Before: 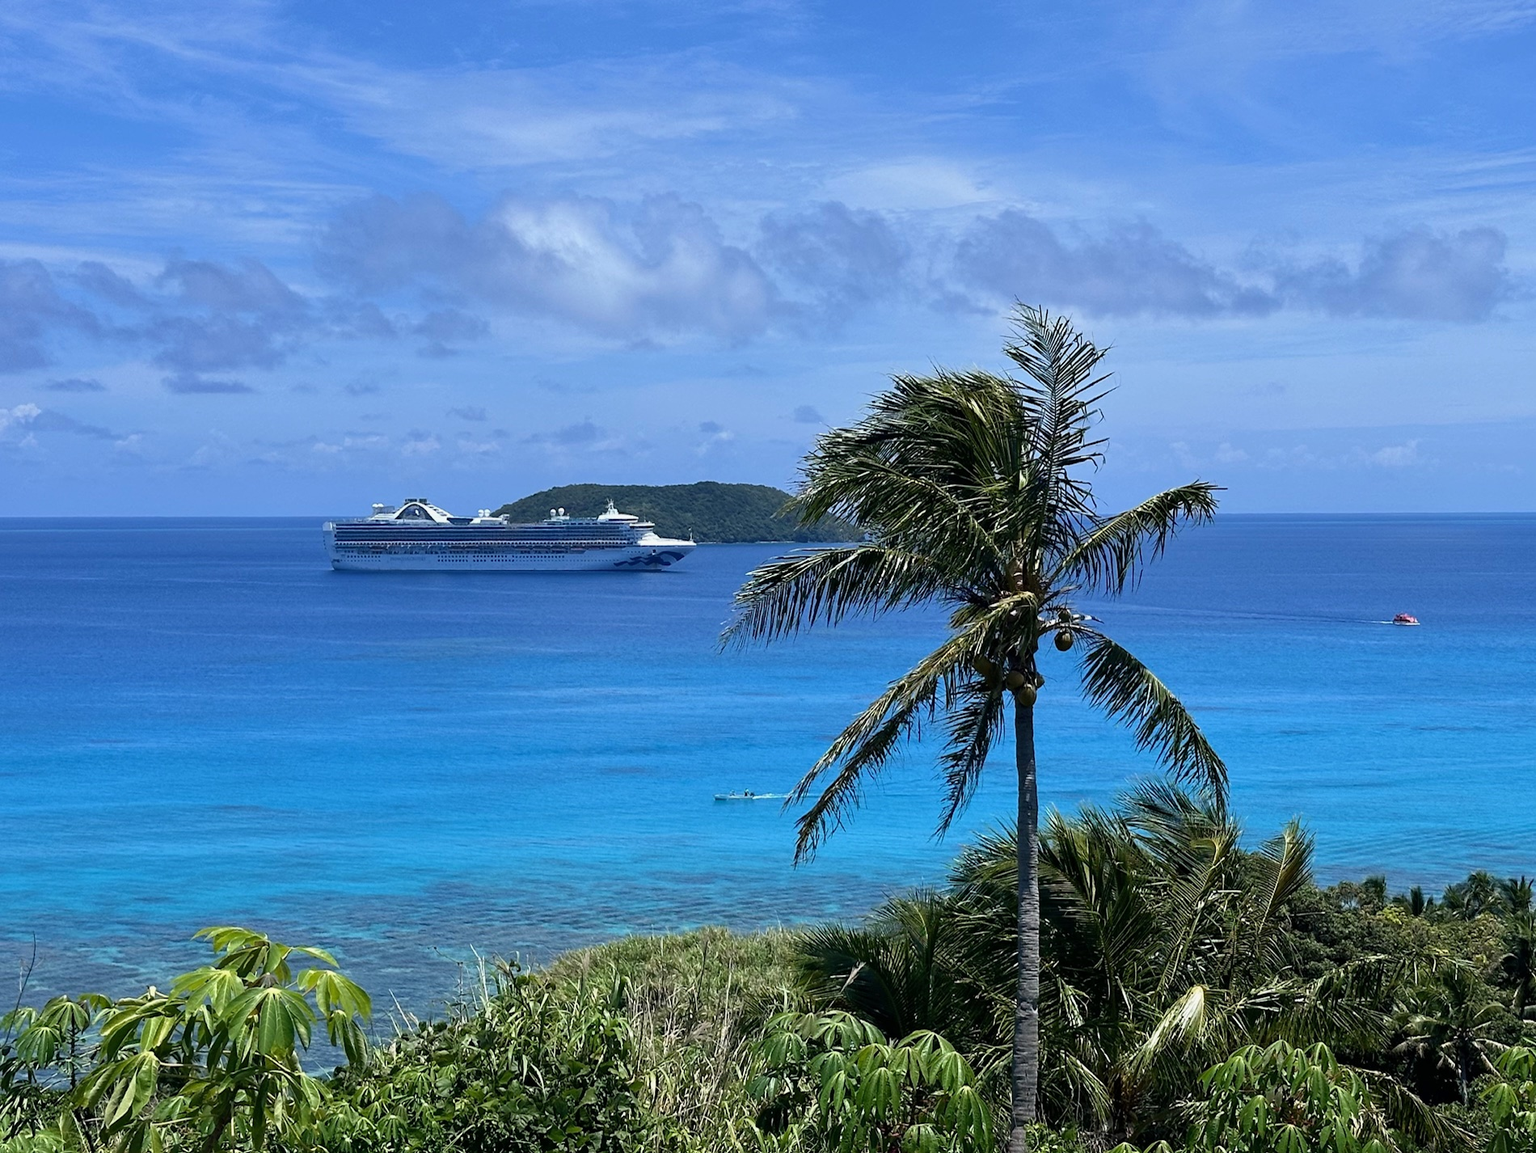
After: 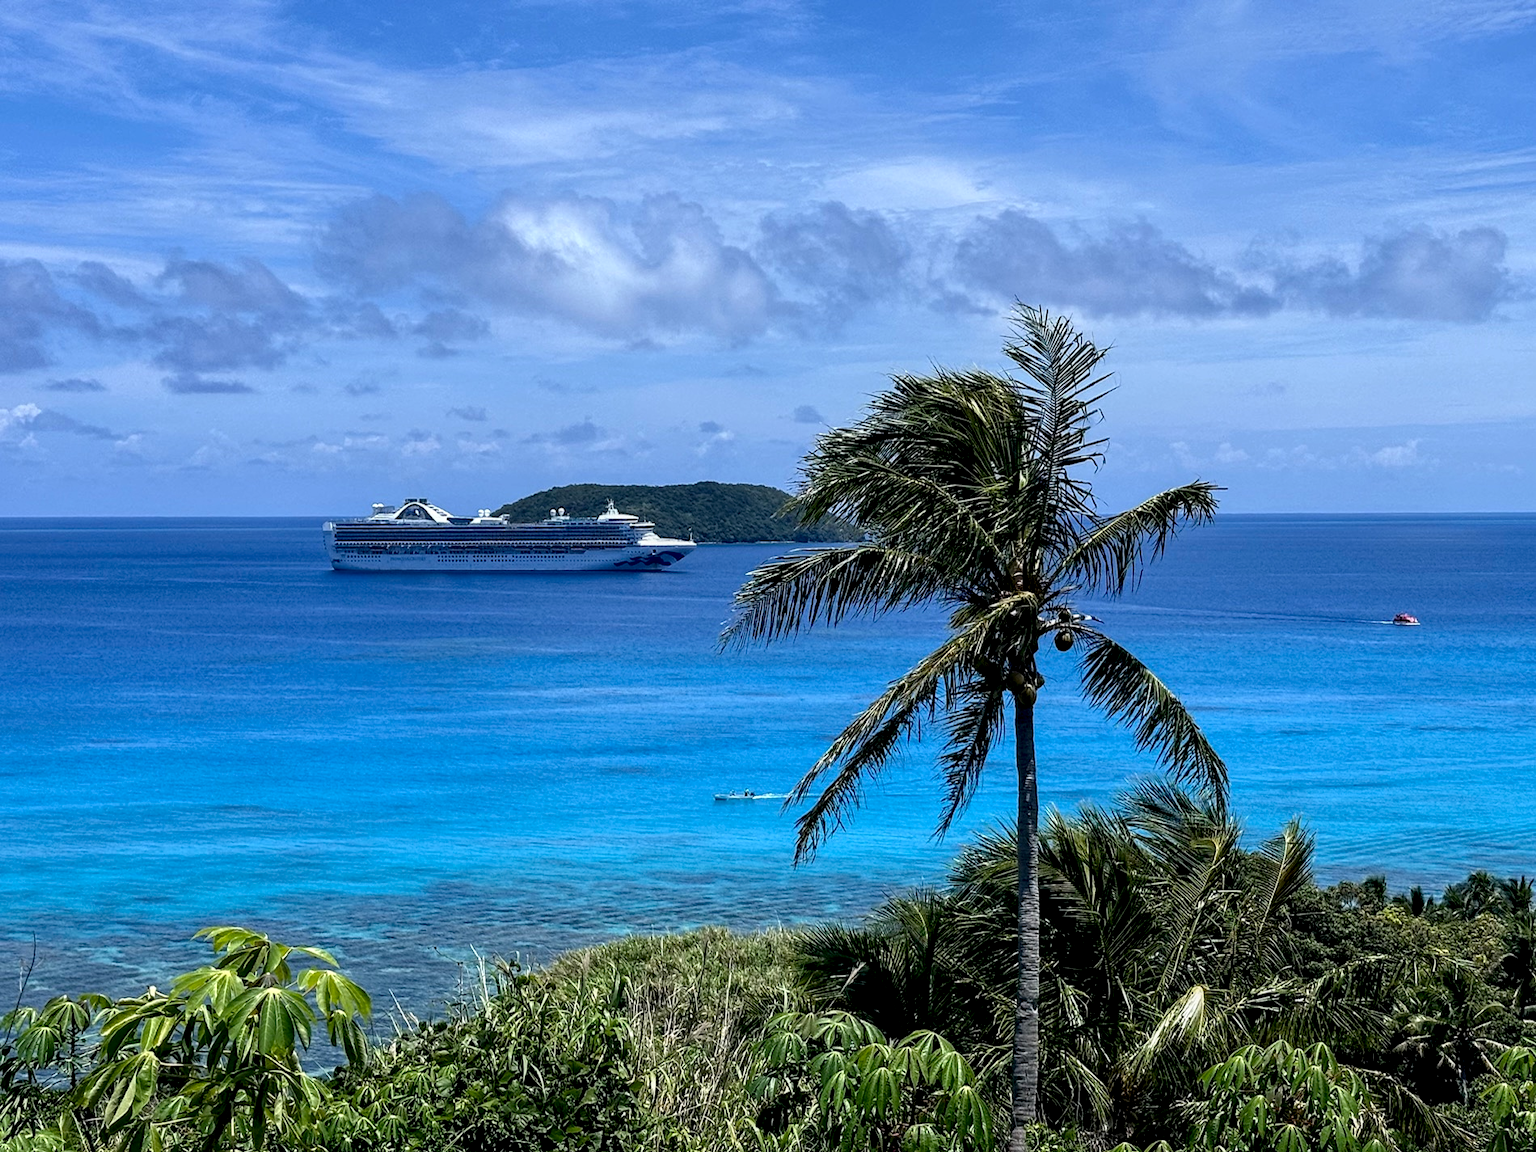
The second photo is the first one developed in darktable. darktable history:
local contrast: highlights 59%, detail 145%
tone equalizer: on, module defaults
